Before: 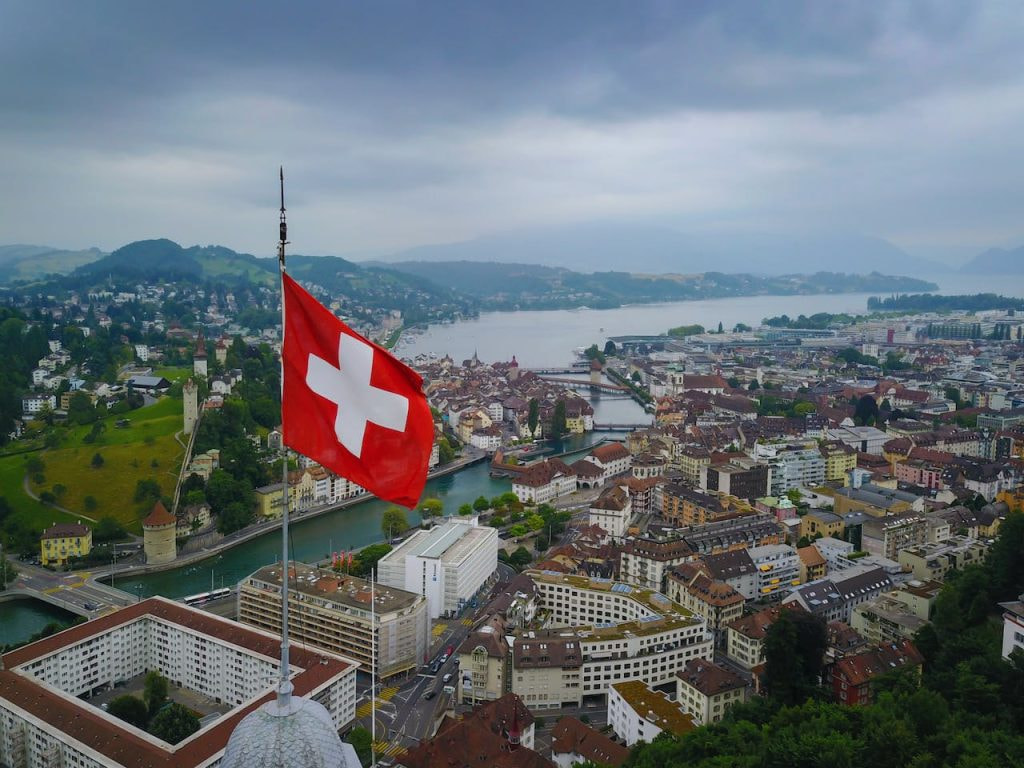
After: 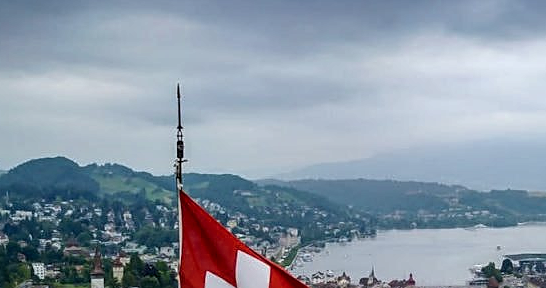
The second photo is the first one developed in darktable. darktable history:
contrast brightness saturation: saturation -0.068
local contrast: detail 160%
sharpen: on, module defaults
crop: left 10.156%, top 10.728%, right 36.499%, bottom 51.679%
